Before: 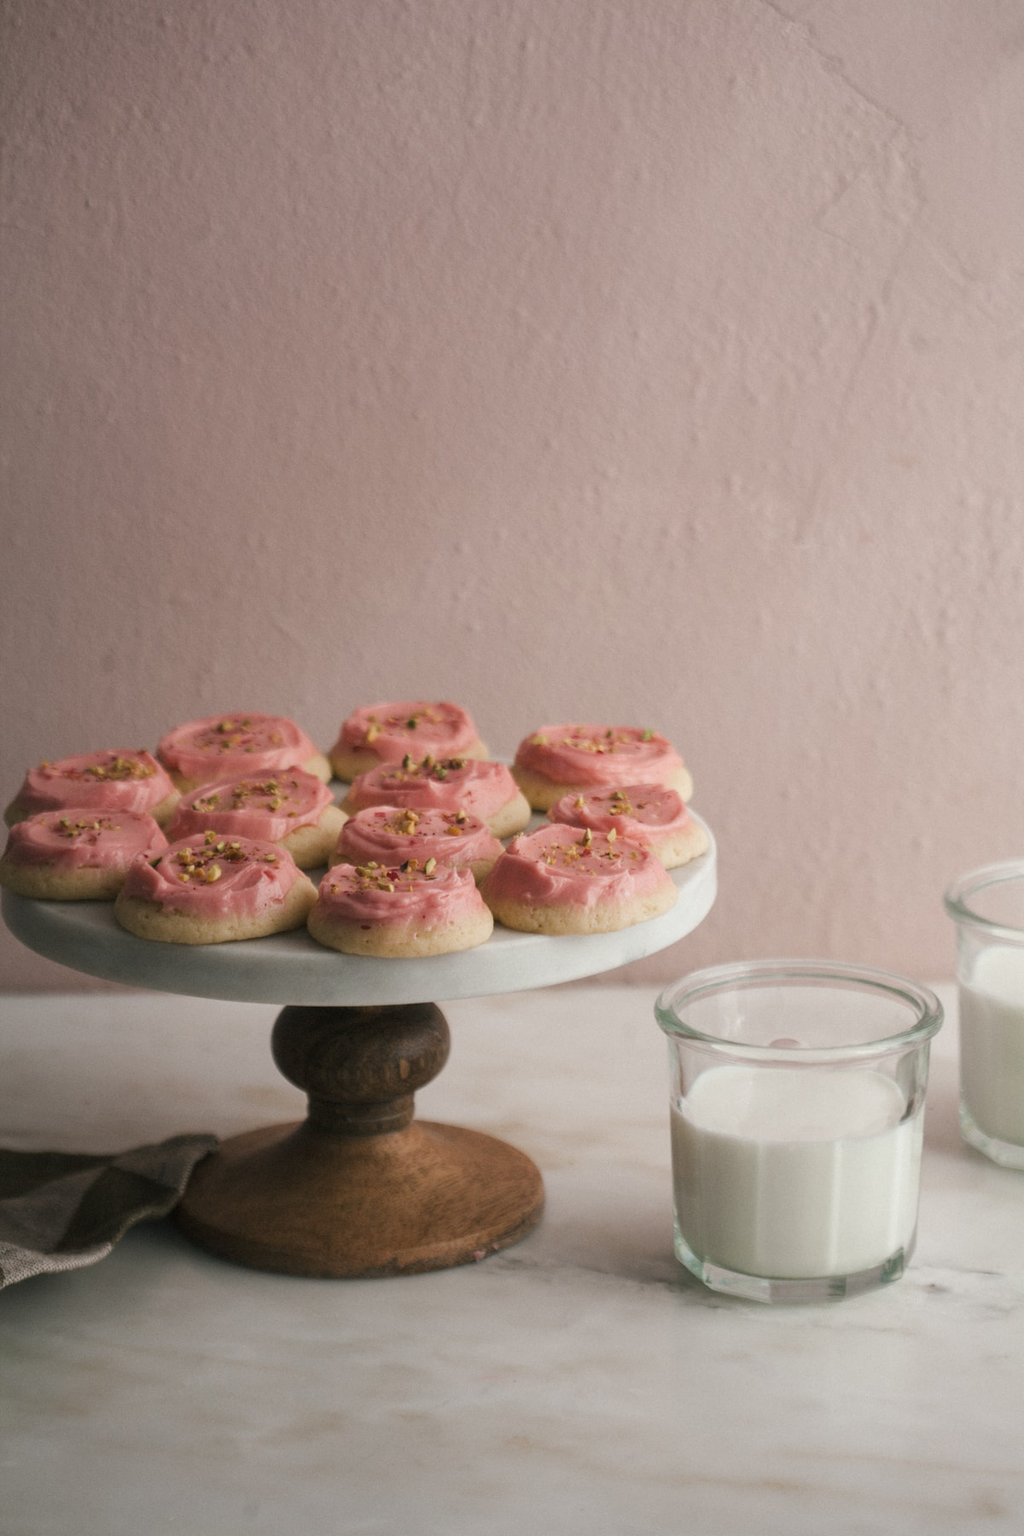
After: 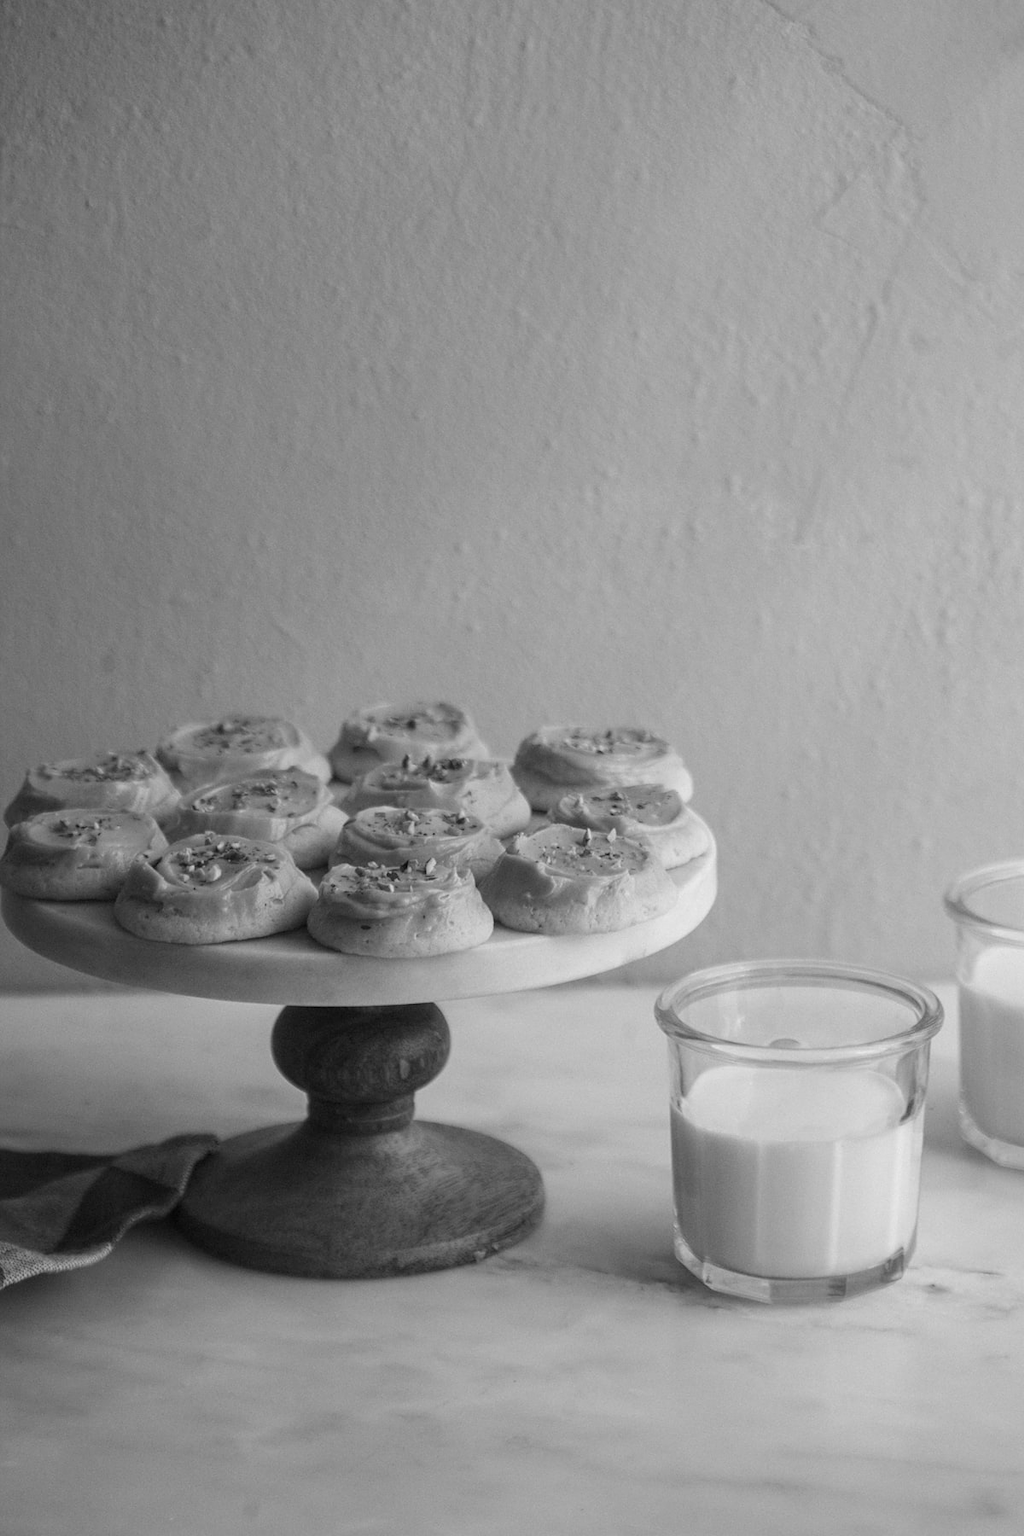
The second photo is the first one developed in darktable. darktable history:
local contrast: detail 130%
contrast brightness saturation: contrast -0.11
velvia: on, module defaults
monochrome: on, module defaults
sharpen: amount 0.2
